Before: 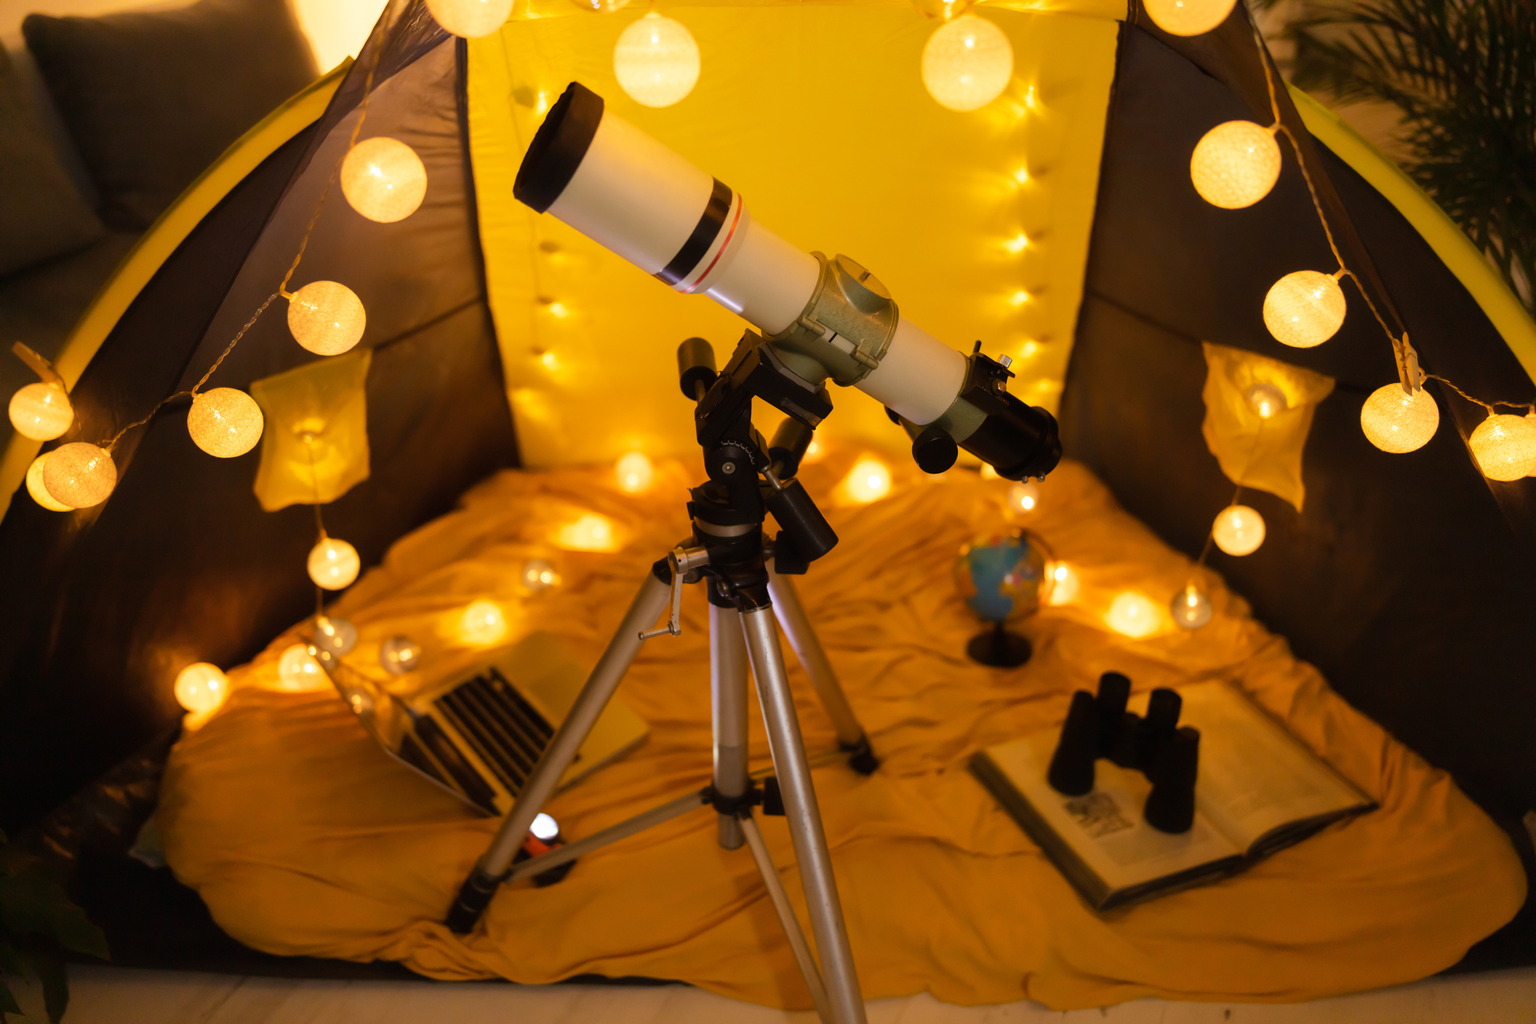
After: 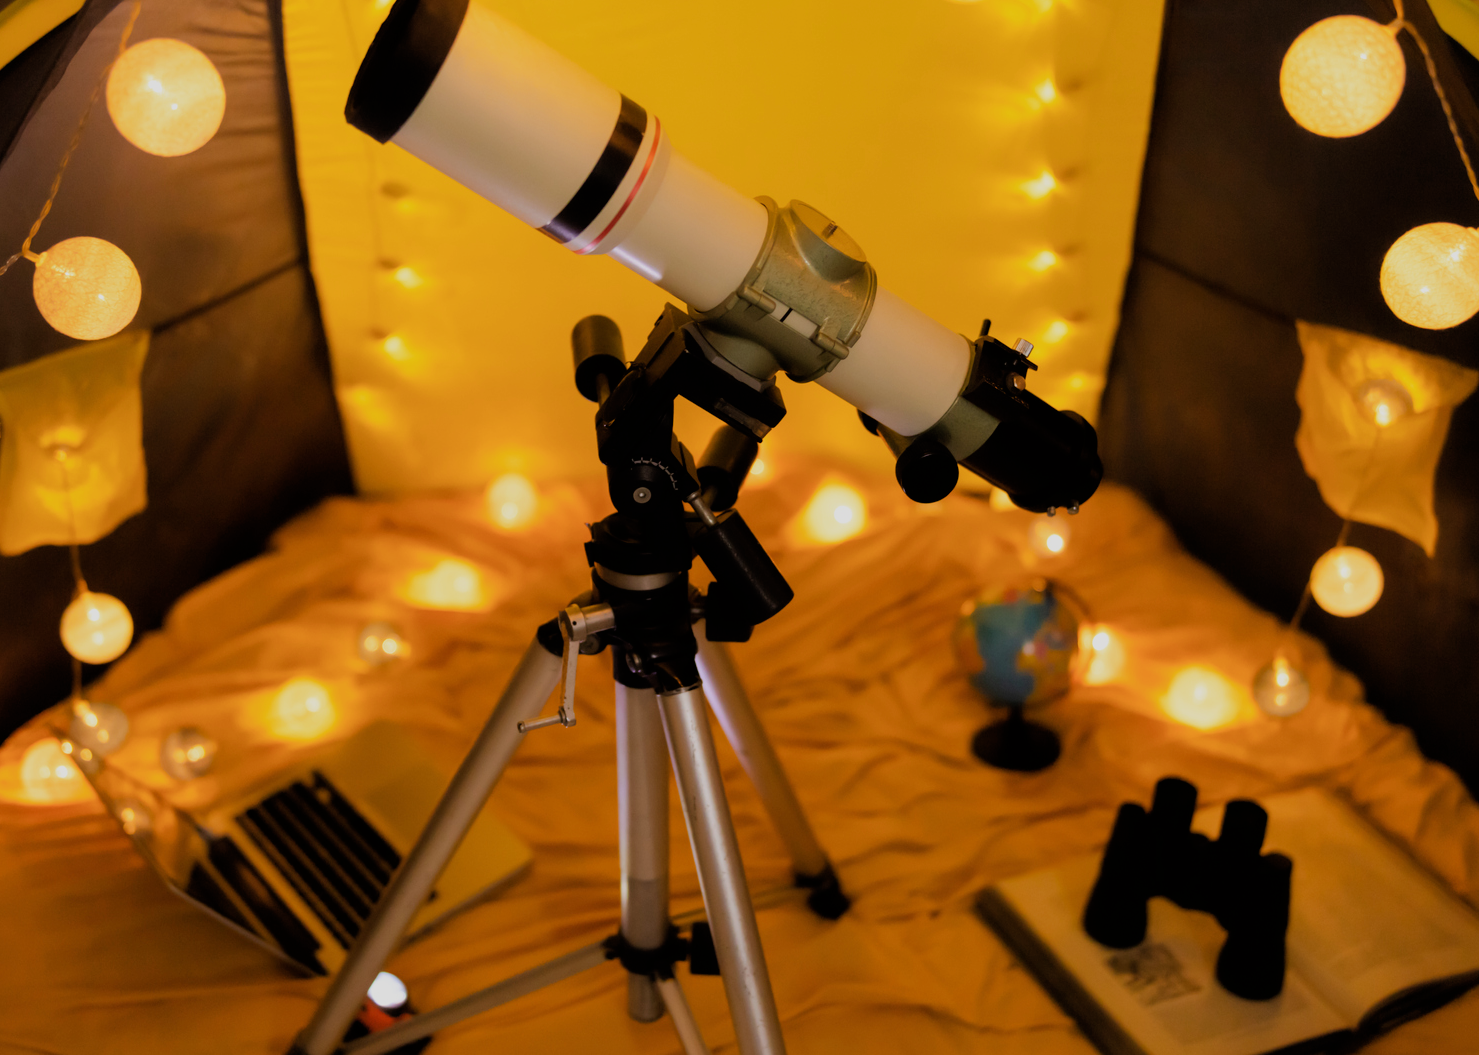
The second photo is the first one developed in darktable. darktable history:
filmic rgb: black relative exposure -7.91 EV, white relative exposure 4.1 EV, hardness 4.06, latitude 51.37%, contrast 1.007, shadows ↔ highlights balance 5.54%
crop and rotate: left 17.168%, top 10.683%, right 13.057%, bottom 14.641%
